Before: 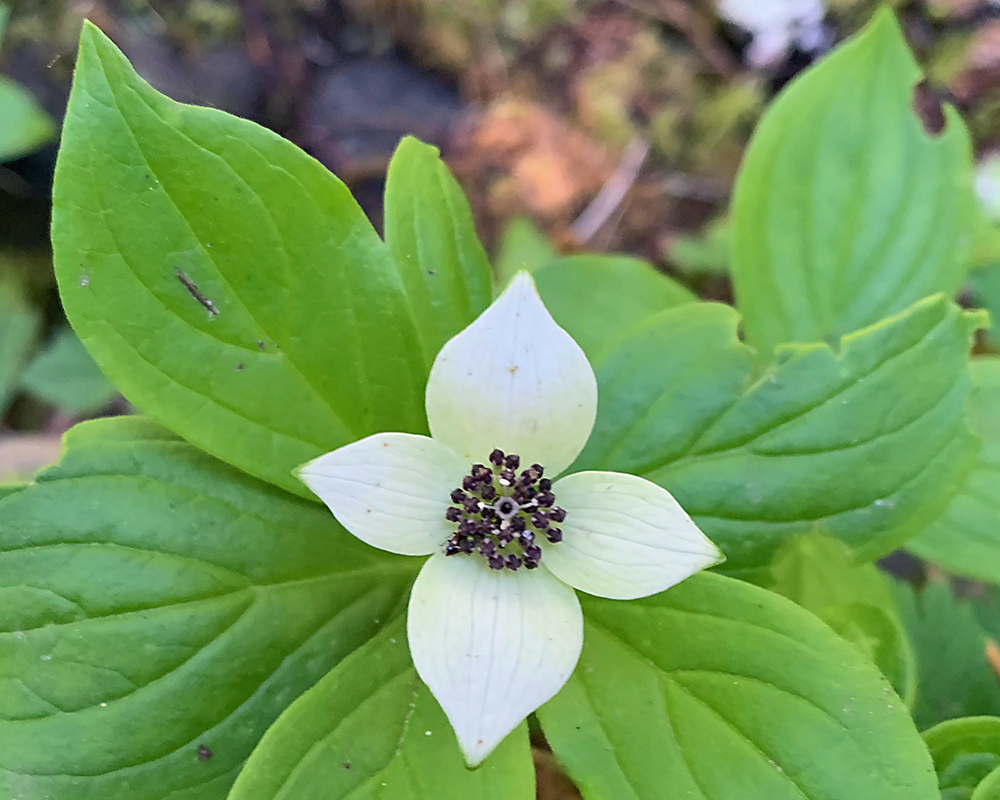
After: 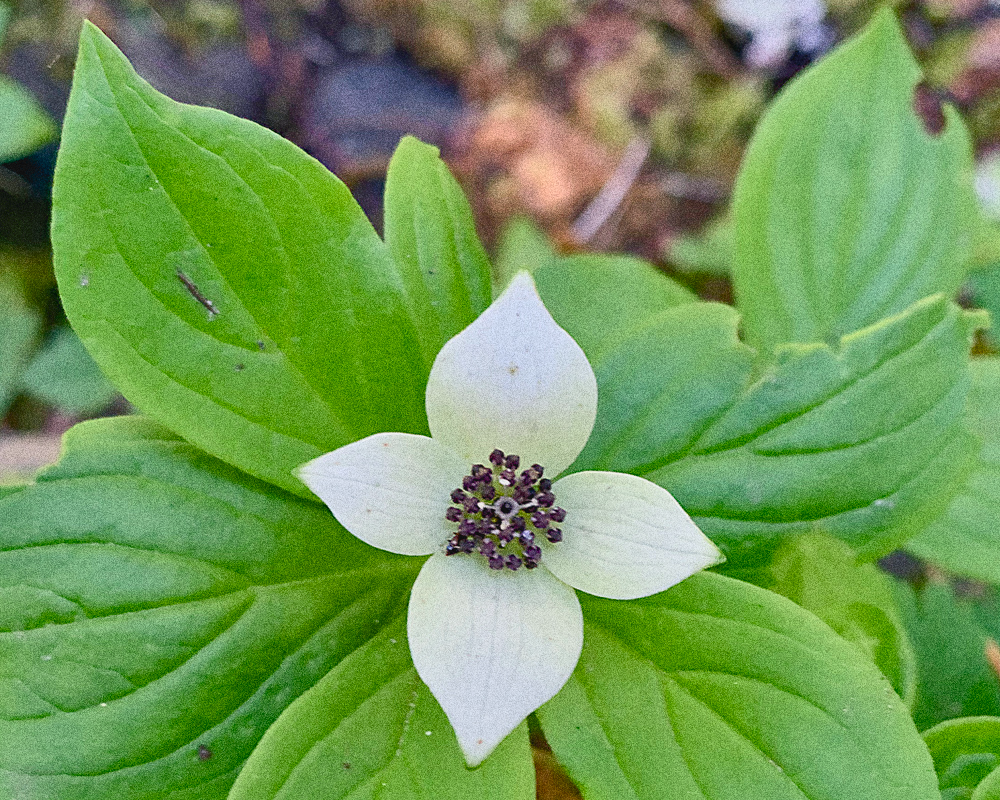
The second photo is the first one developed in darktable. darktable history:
contrast brightness saturation: contrast -0.1, brightness 0.05, saturation 0.08
color balance rgb: shadows lift › chroma 1%, shadows lift › hue 113°, highlights gain › chroma 0.2%, highlights gain › hue 333°, perceptual saturation grading › global saturation 20%, perceptual saturation grading › highlights -50%, perceptual saturation grading › shadows 25%, contrast -10%
local contrast: mode bilateral grid, contrast 20, coarseness 50, detail 148%, midtone range 0.2
grain: coarseness 10.62 ISO, strength 55.56%
